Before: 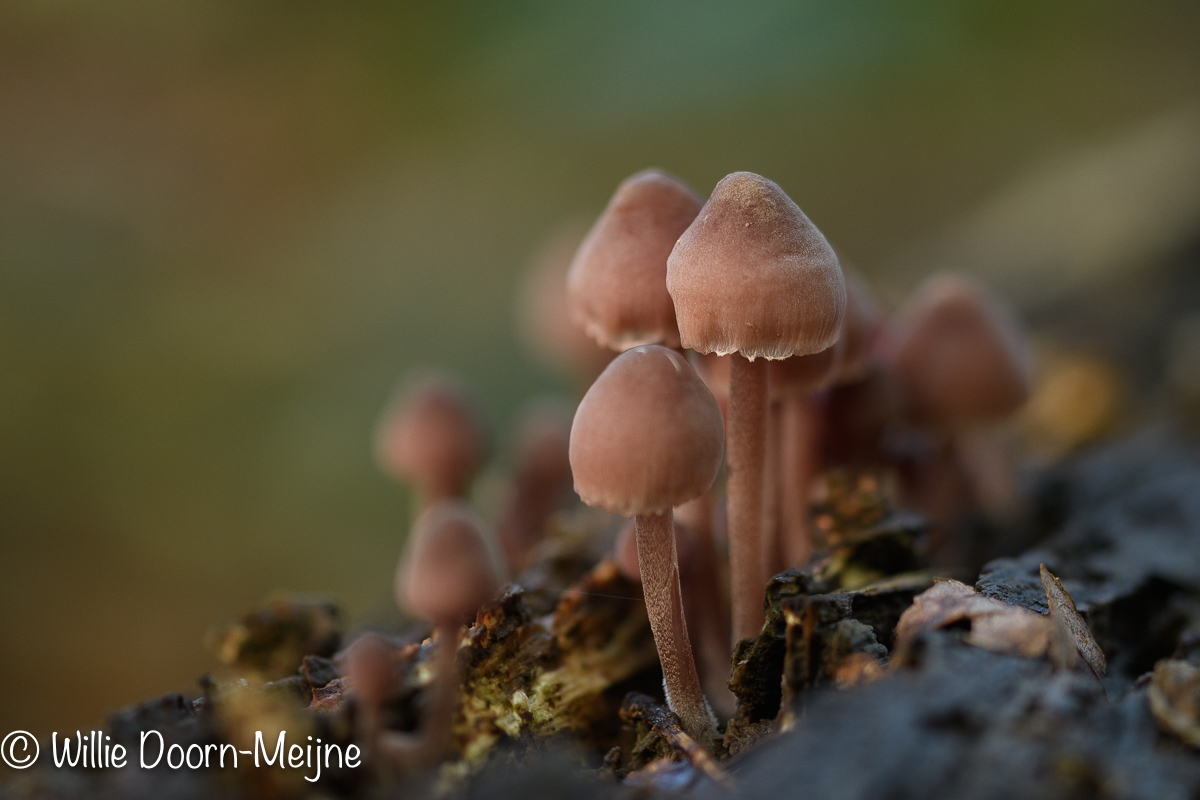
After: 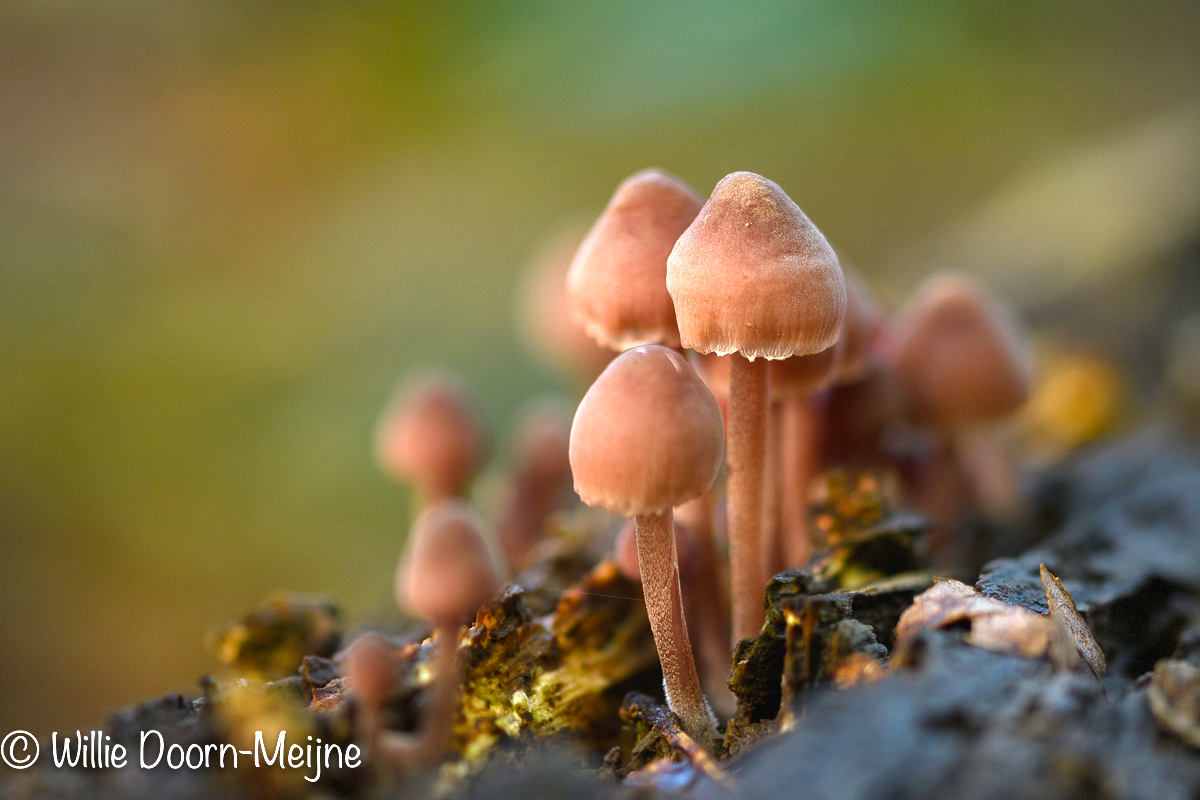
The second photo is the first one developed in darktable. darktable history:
vignetting: fall-off start 91%, fall-off radius 39.39%, brightness -0.182, saturation -0.3, width/height ratio 1.219, shape 1.3, dithering 8-bit output, unbound false
color balance rgb: perceptual saturation grading › global saturation 20%, global vibrance 20%
exposure: black level correction 0, exposure 1.2 EV, compensate exposure bias true, compensate highlight preservation false
